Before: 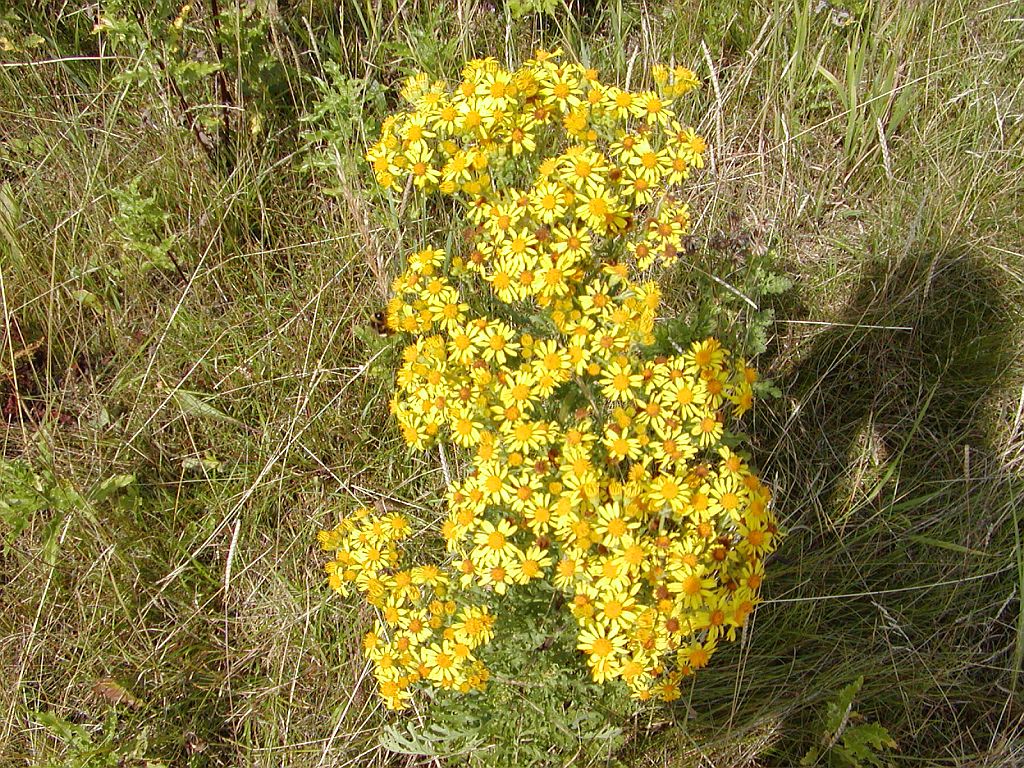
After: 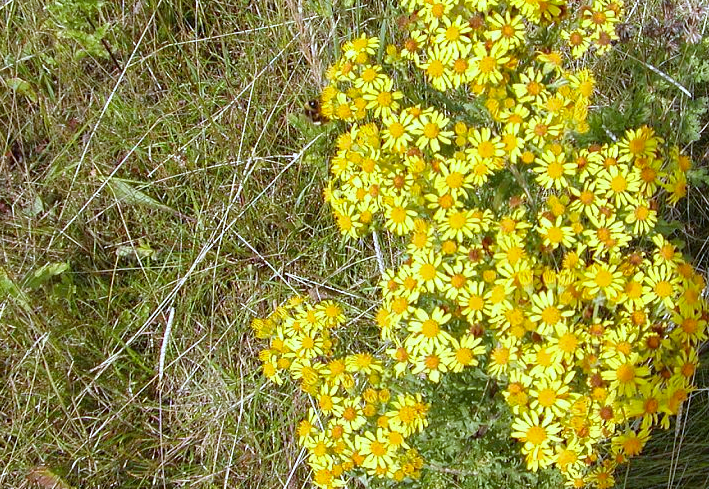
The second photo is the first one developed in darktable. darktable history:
white balance: red 0.948, green 1.02, blue 1.176
color correction: saturation 1.11
crop: left 6.488%, top 27.668%, right 24.183%, bottom 8.656%
